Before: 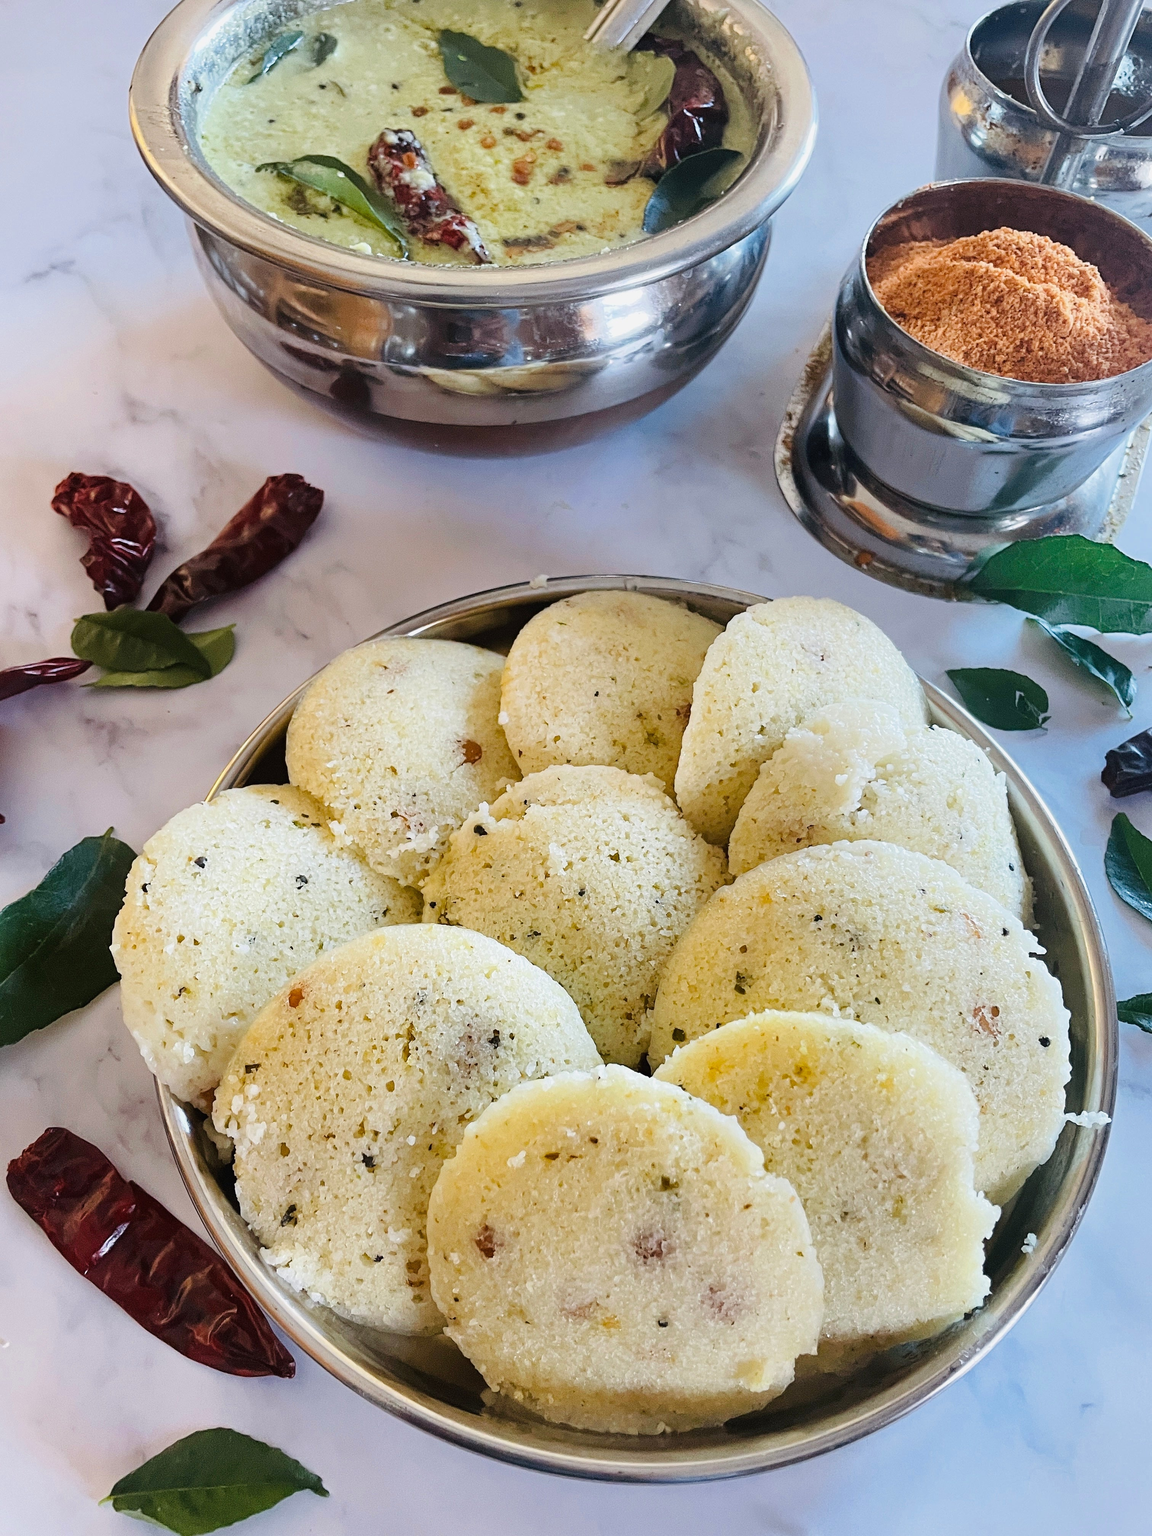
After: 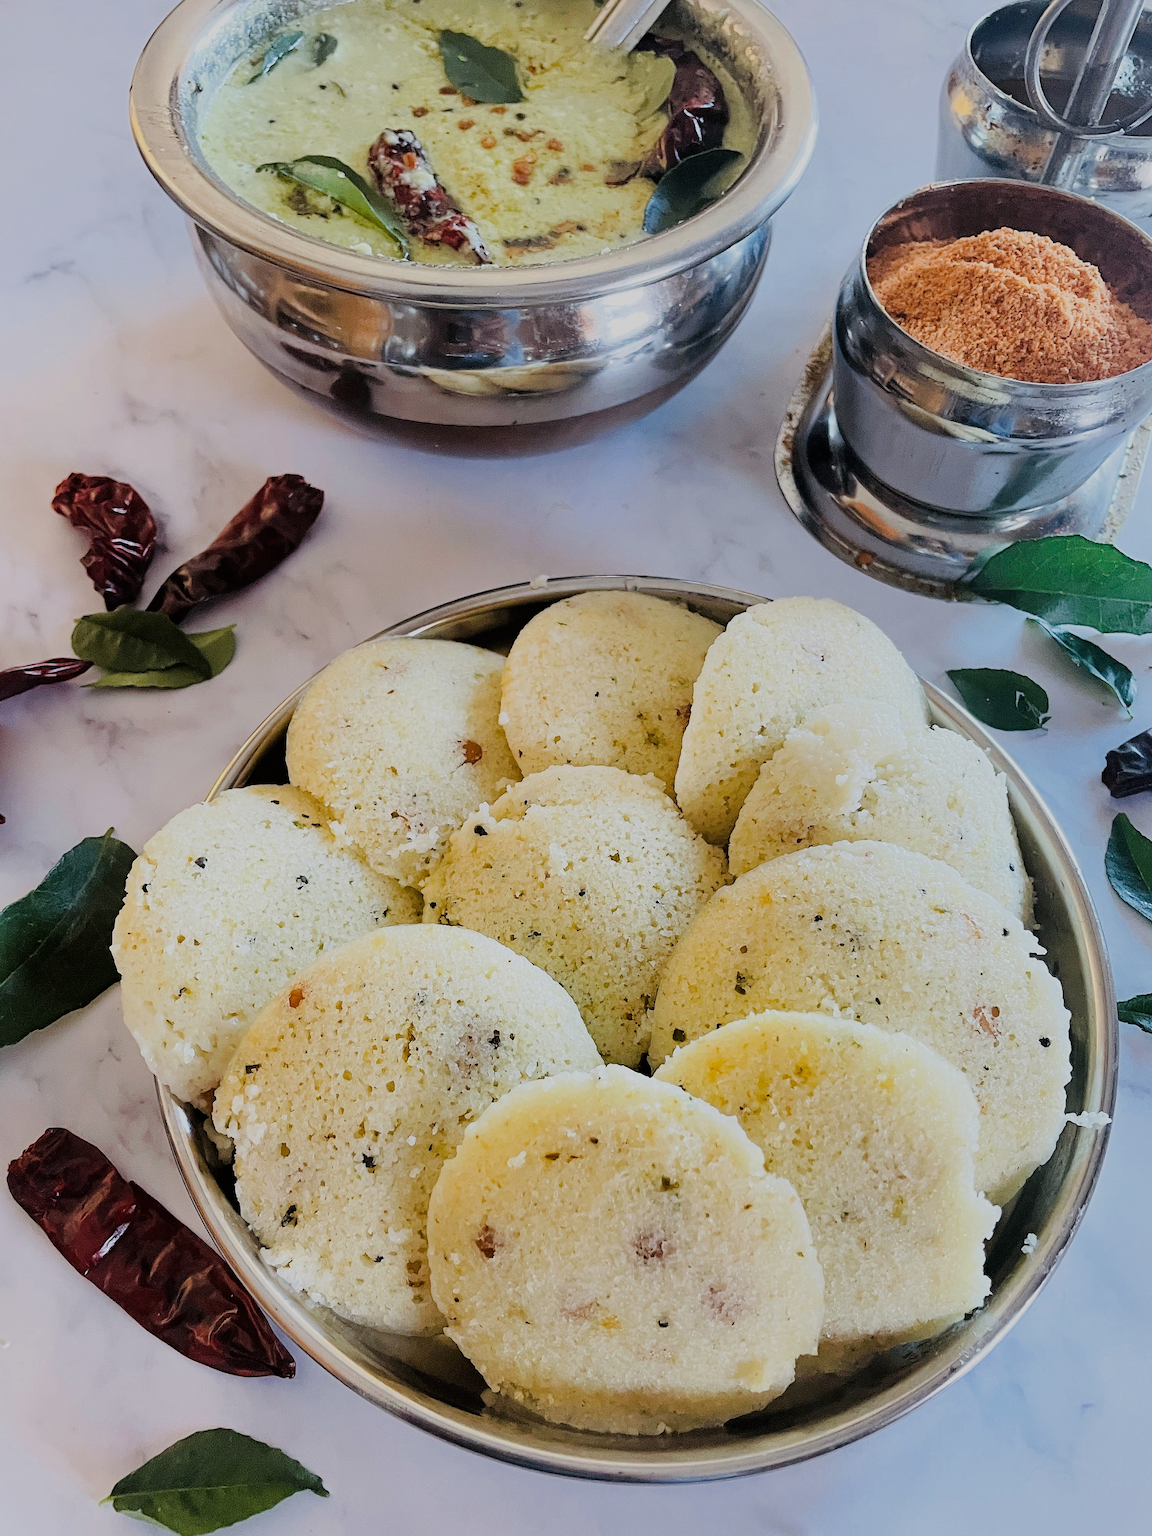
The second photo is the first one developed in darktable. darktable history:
filmic rgb: black relative exposure -7.65 EV, white relative exposure 4.56 EV, hardness 3.61
sharpen: radius 1
